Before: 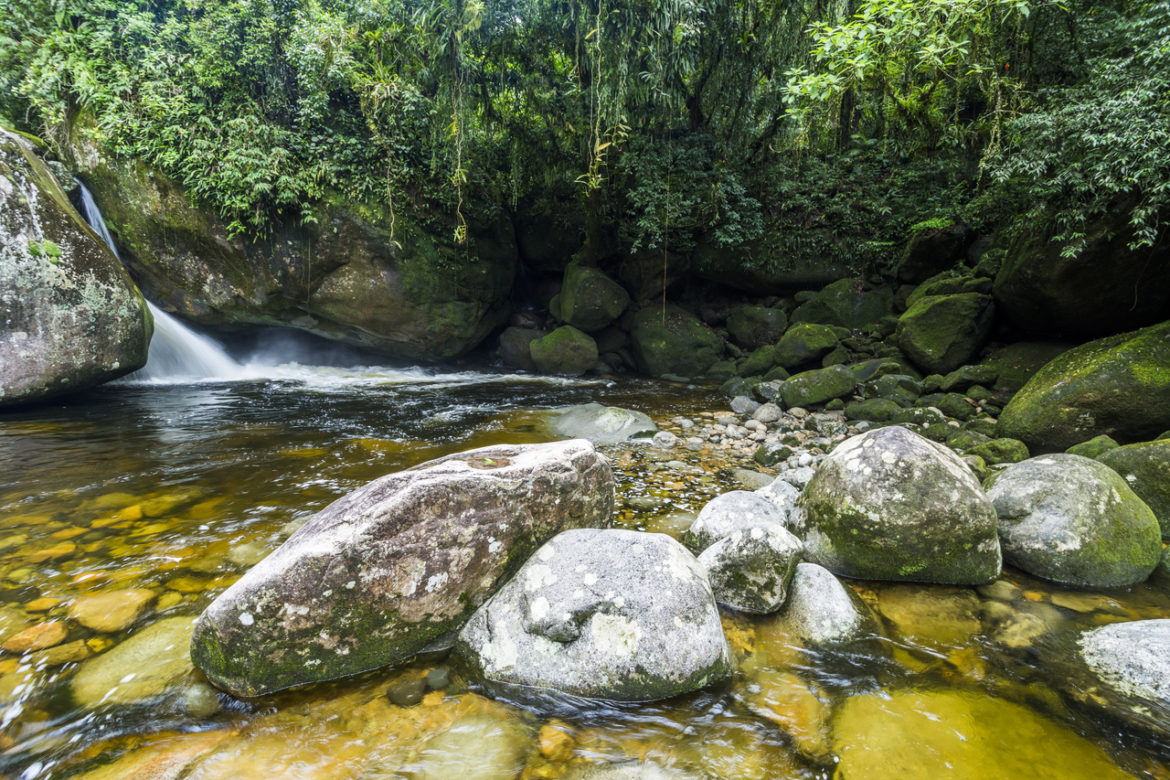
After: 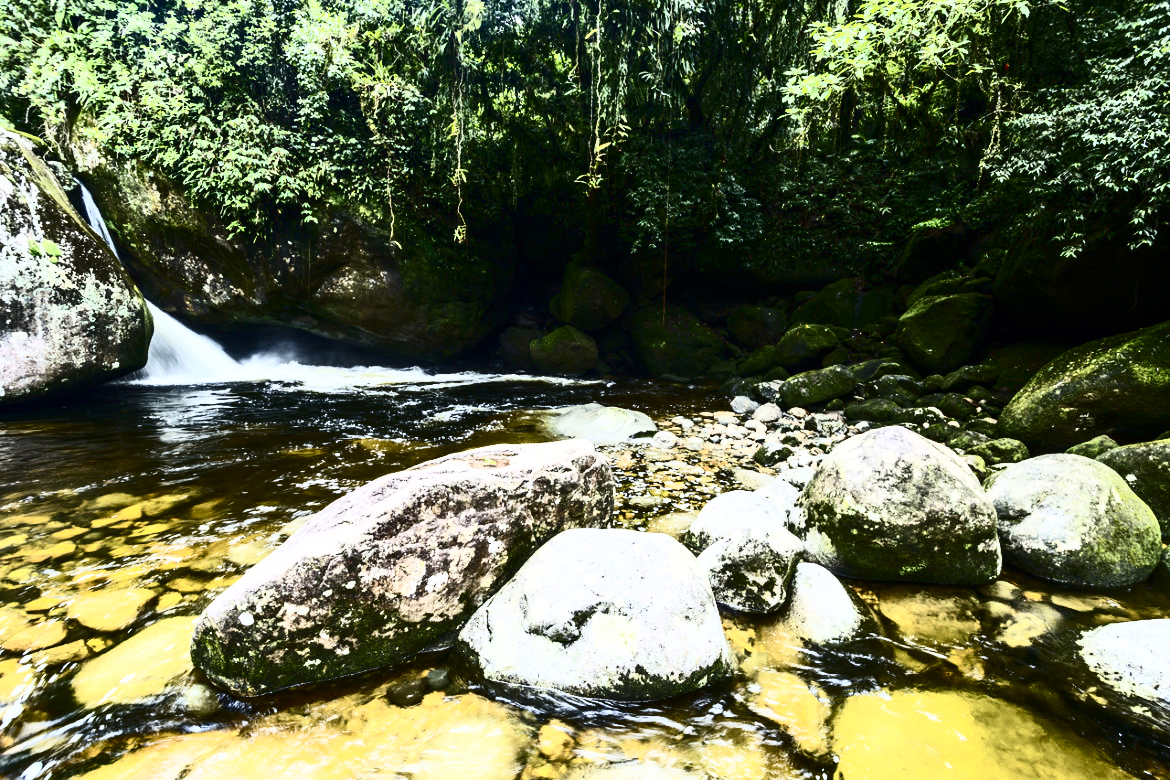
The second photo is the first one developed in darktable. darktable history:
contrast brightness saturation: contrast 0.933, brightness 0.191
